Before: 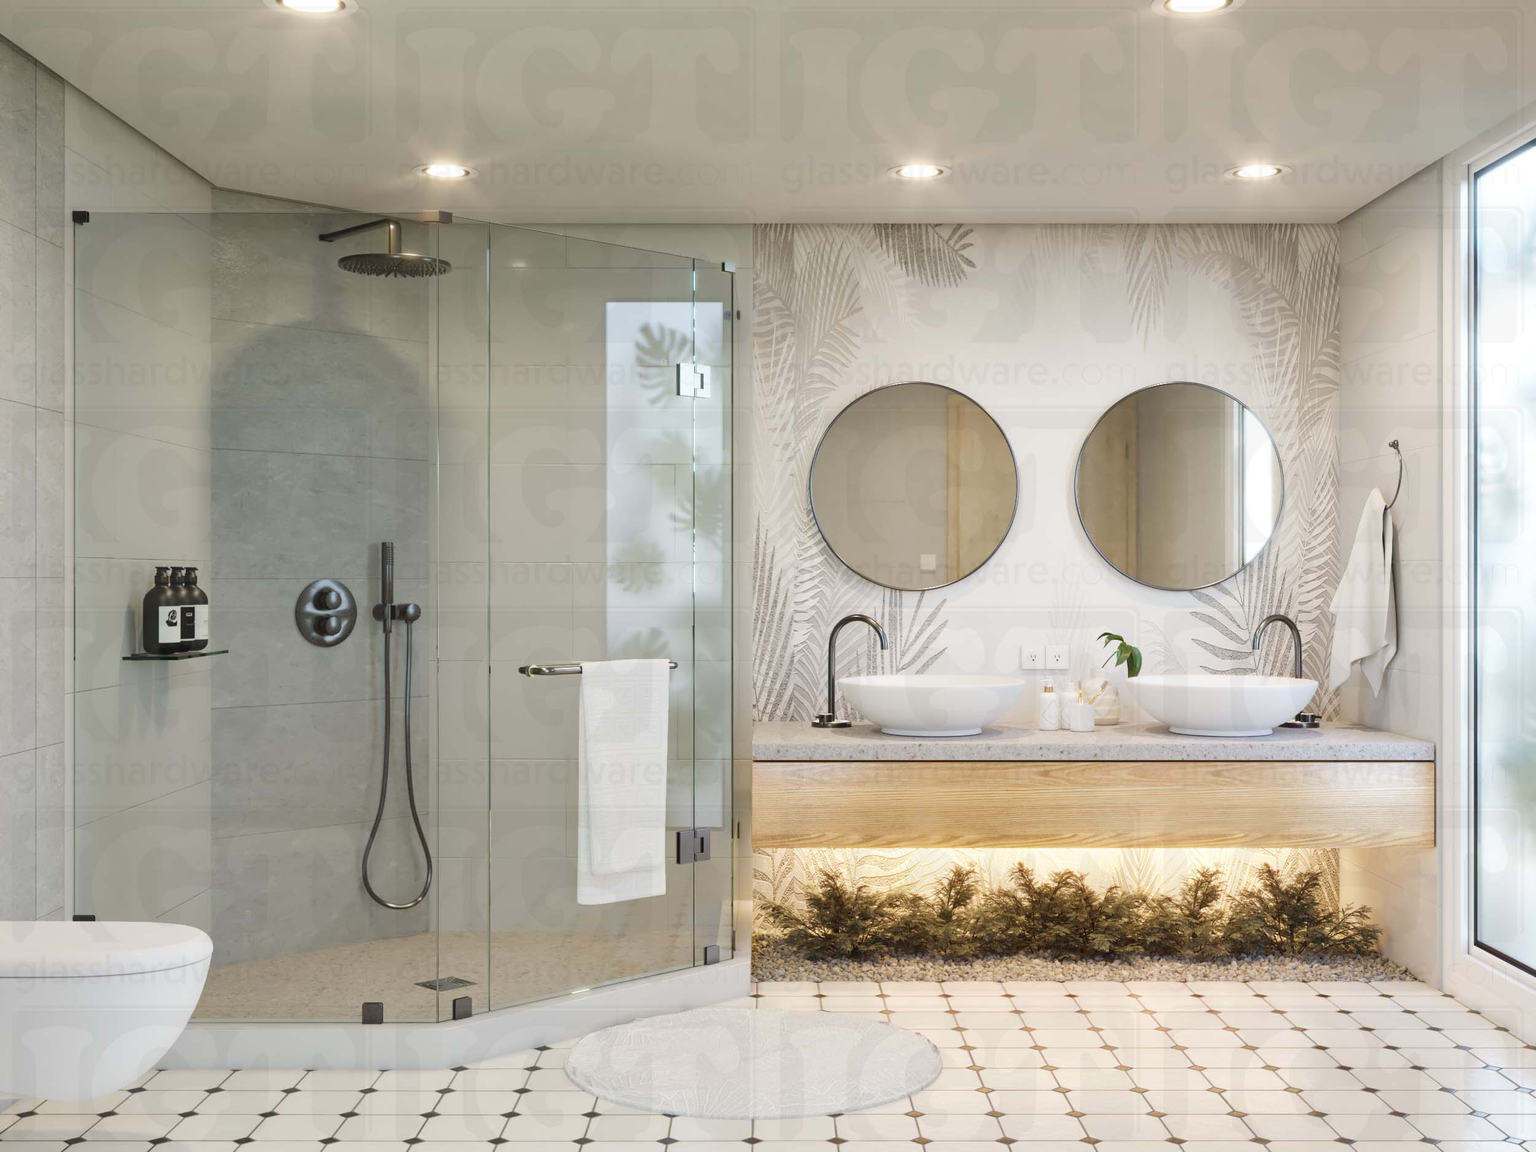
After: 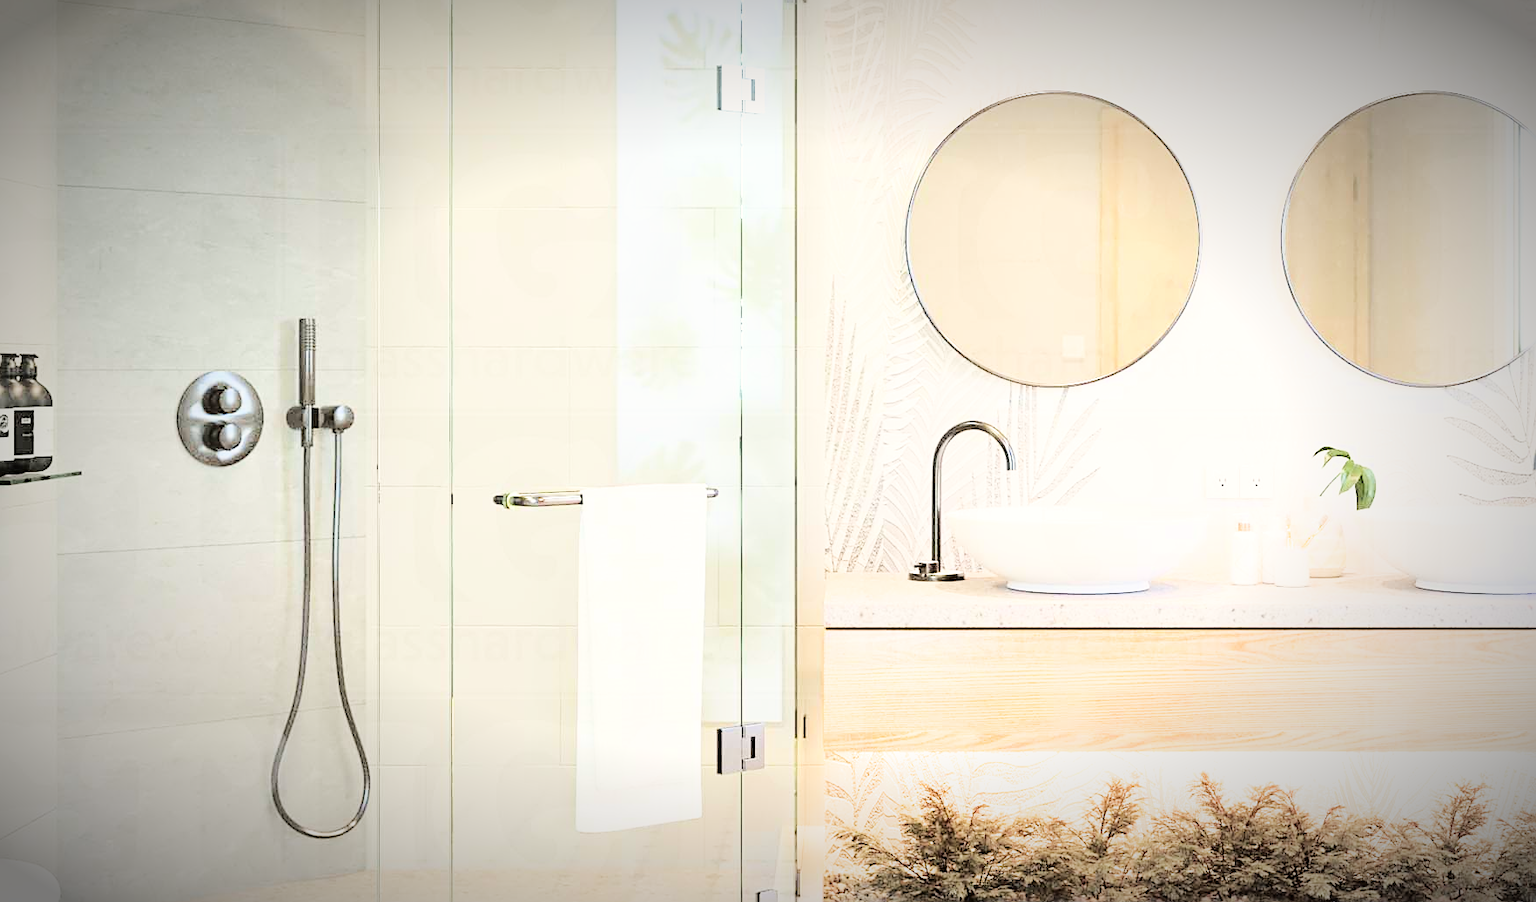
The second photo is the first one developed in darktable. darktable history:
sharpen: on, module defaults
crop: left 11.123%, top 27.61%, right 18.3%, bottom 17.034%
exposure: black level correction 0, exposure 1.675 EV, compensate exposure bias true, compensate highlight preservation false
tone equalizer: -8 EV -0.75 EV, -7 EV -0.7 EV, -6 EV -0.6 EV, -5 EV -0.4 EV, -3 EV 0.4 EV, -2 EV 0.6 EV, -1 EV 0.7 EV, +0 EV 0.75 EV, edges refinement/feathering 500, mask exposure compensation -1.57 EV, preserve details no
vignetting: fall-off start 67.5%, fall-off radius 67.23%, brightness -0.813, automatic ratio true
filmic rgb: black relative exposure -7.65 EV, white relative exposure 4.56 EV, hardness 3.61
tone curve: curves: ch0 [(0, 0.01) (0.052, 0.045) (0.136, 0.133) (0.29, 0.332) (0.453, 0.531) (0.676, 0.751) (0.89, 0.919) (1, 1)]; ch1 [(0, 0) (0.094, 0.081) (0.285, 0.299) (0.385, 0.403) (0.446, 0.443) (0.495, 0.496) (0.544, 0.552) (0.589, 0.612) (0.722, 0.728) (1, 1)]; ch2 [(0, 0) (0.257, 0.217) (0.43, 0.421) (0.498, 0.507) (0.531, 0.544) (0.56, 0.579) (0.625, 0.642) (1, 1)], color space Lab, independent channels, preserve colors none
